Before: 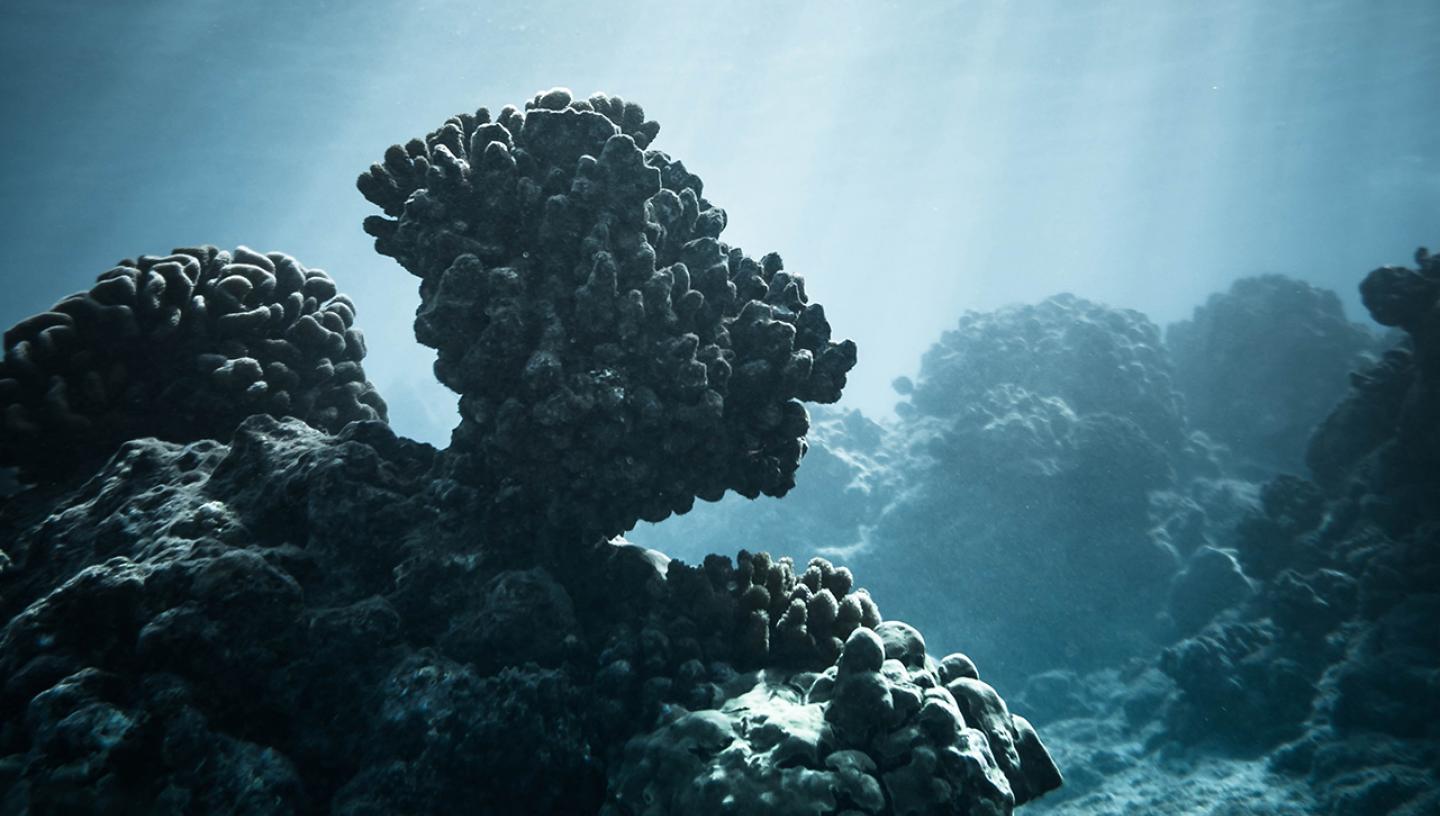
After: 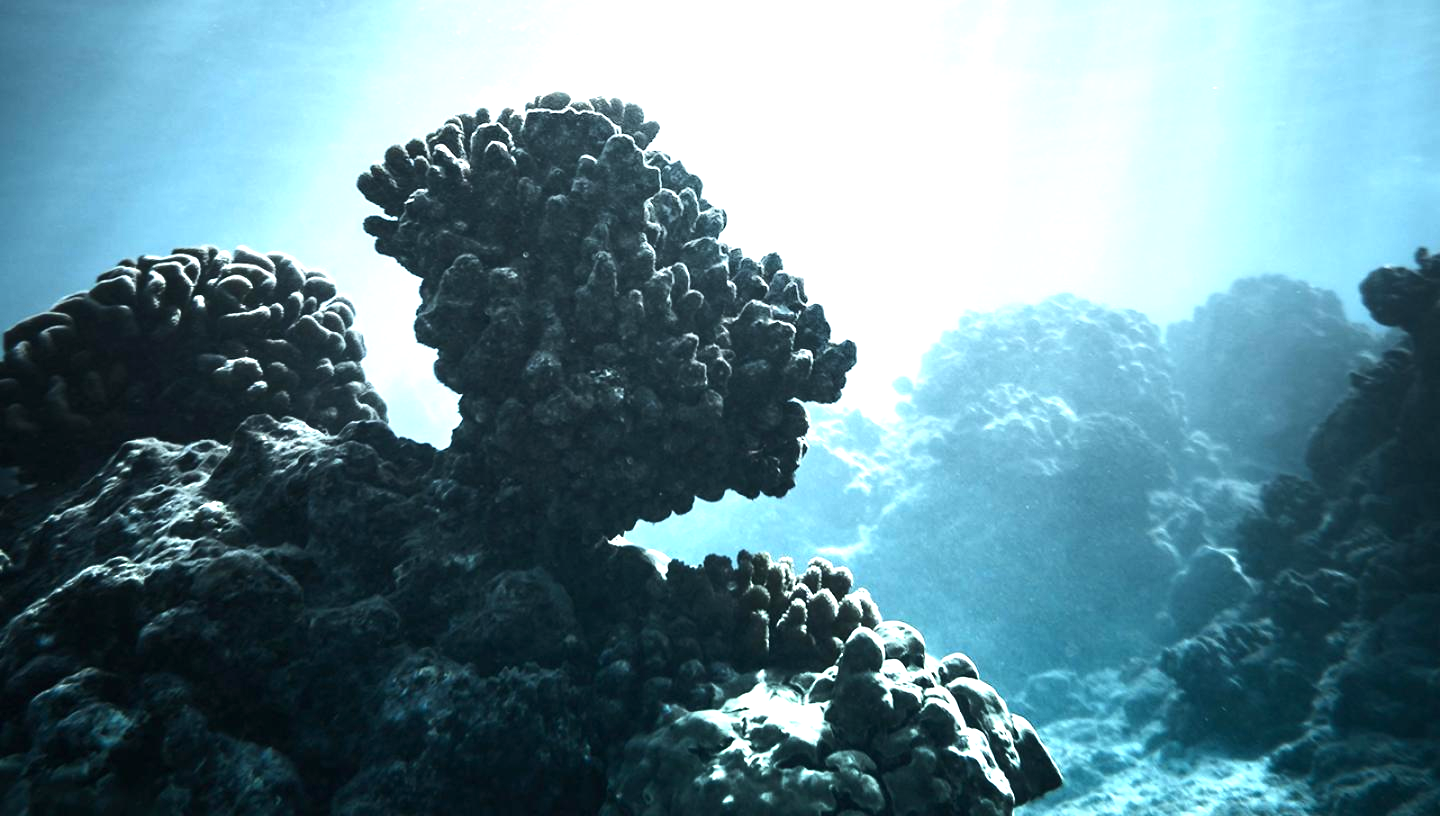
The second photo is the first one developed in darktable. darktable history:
exposure: exposure 0.6 EV, compensate highlight preservation false
tone equalizer: -8 EV 0.001 EV, -7 EV -0.002 EV, -6 EV 0.002 EV, -5 EV -0.03 EV, -4 EV -0.116 EV, -3 EV -0.169 EV, -2 EV 0.24 EV, -1 EV 0.702 EV, +0 EV 0.493 EV
